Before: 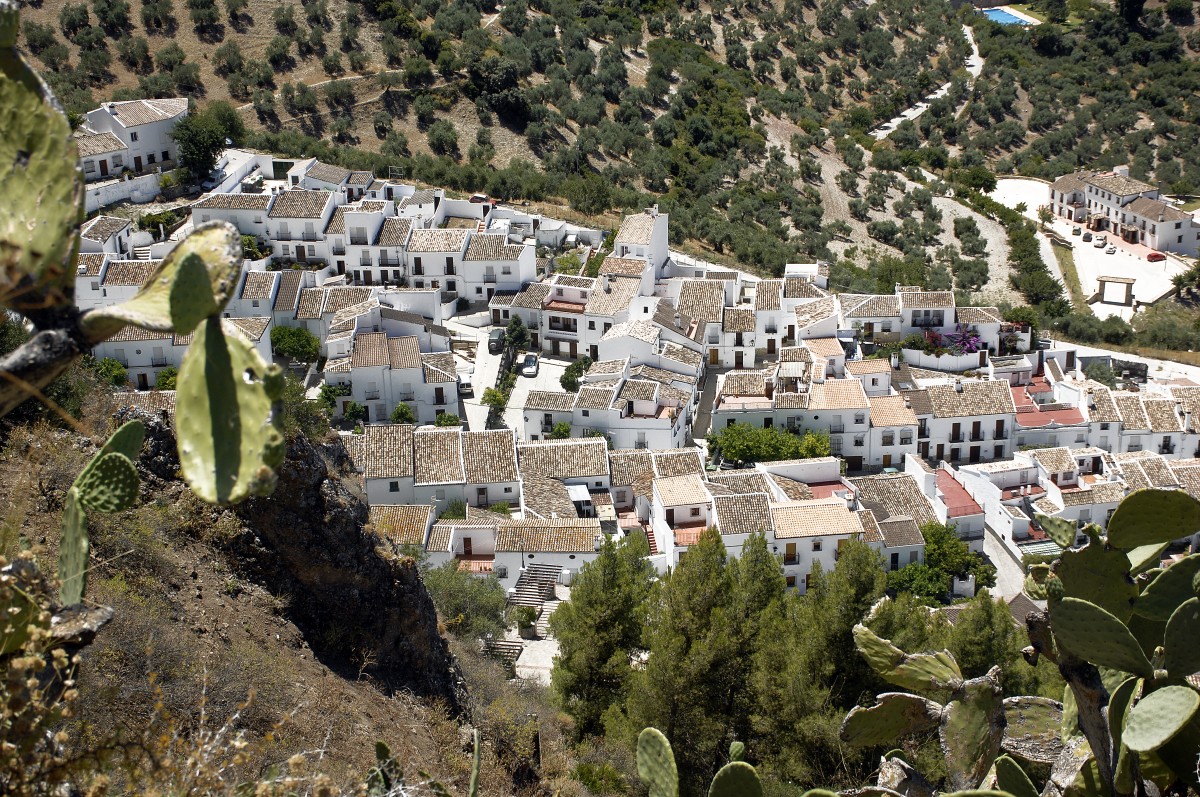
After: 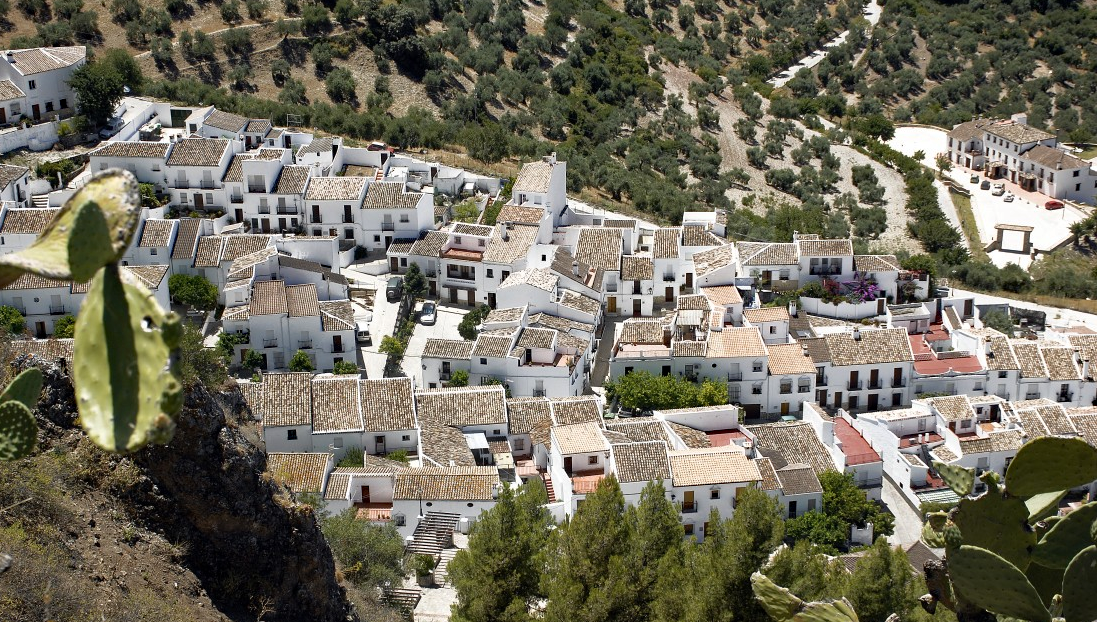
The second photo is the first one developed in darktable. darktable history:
haze removal: compatibility mode true, adaptive false
crop: left 8.519%, top 6.626%, bottom 15.251%
